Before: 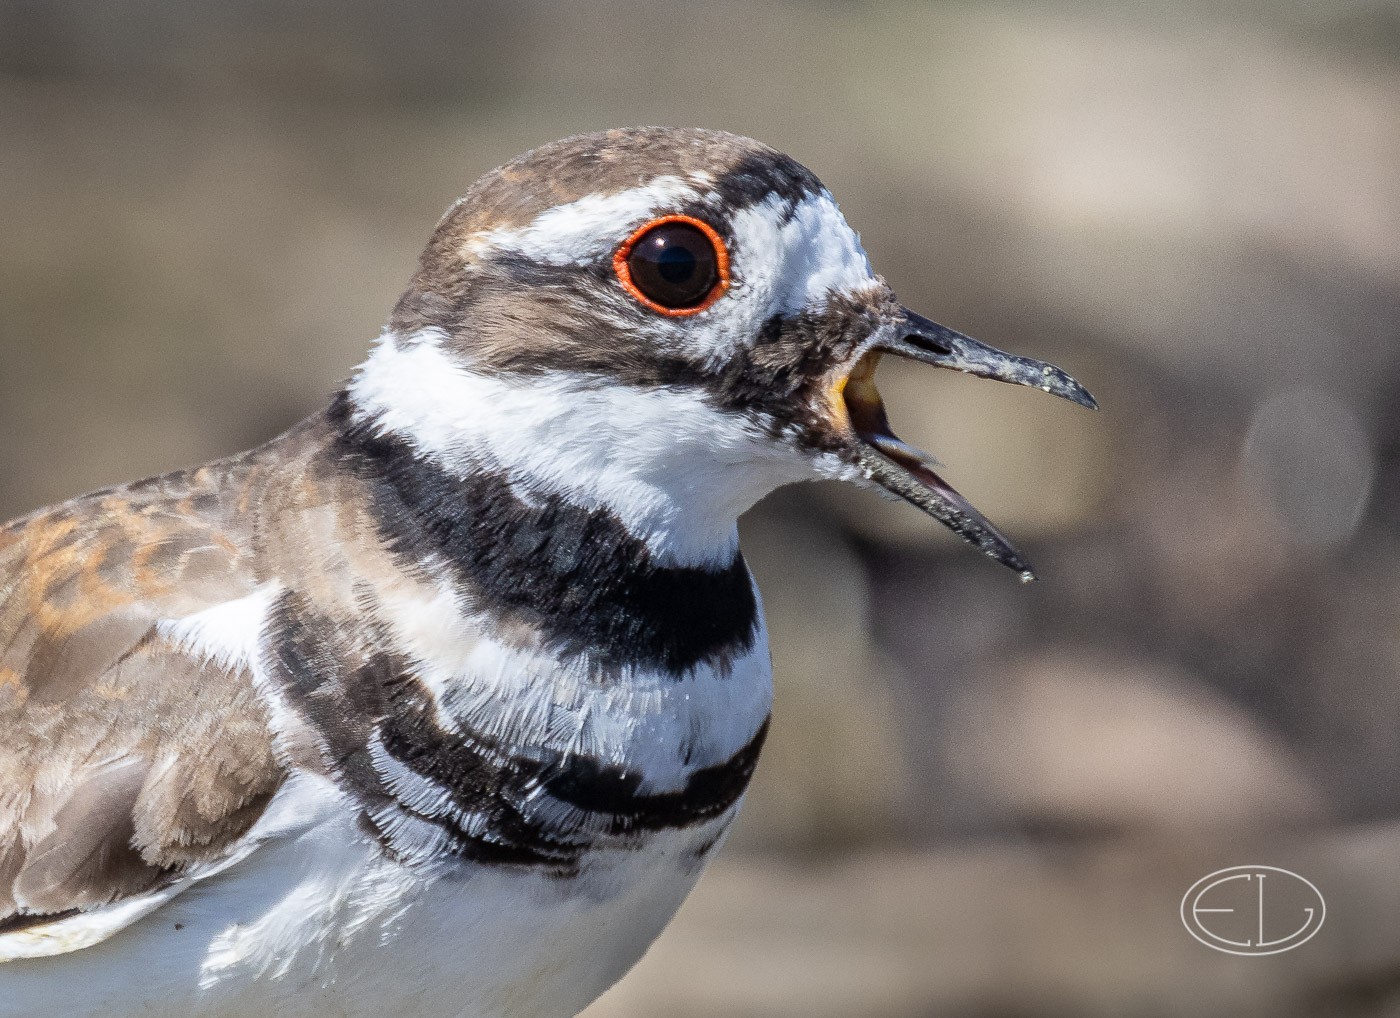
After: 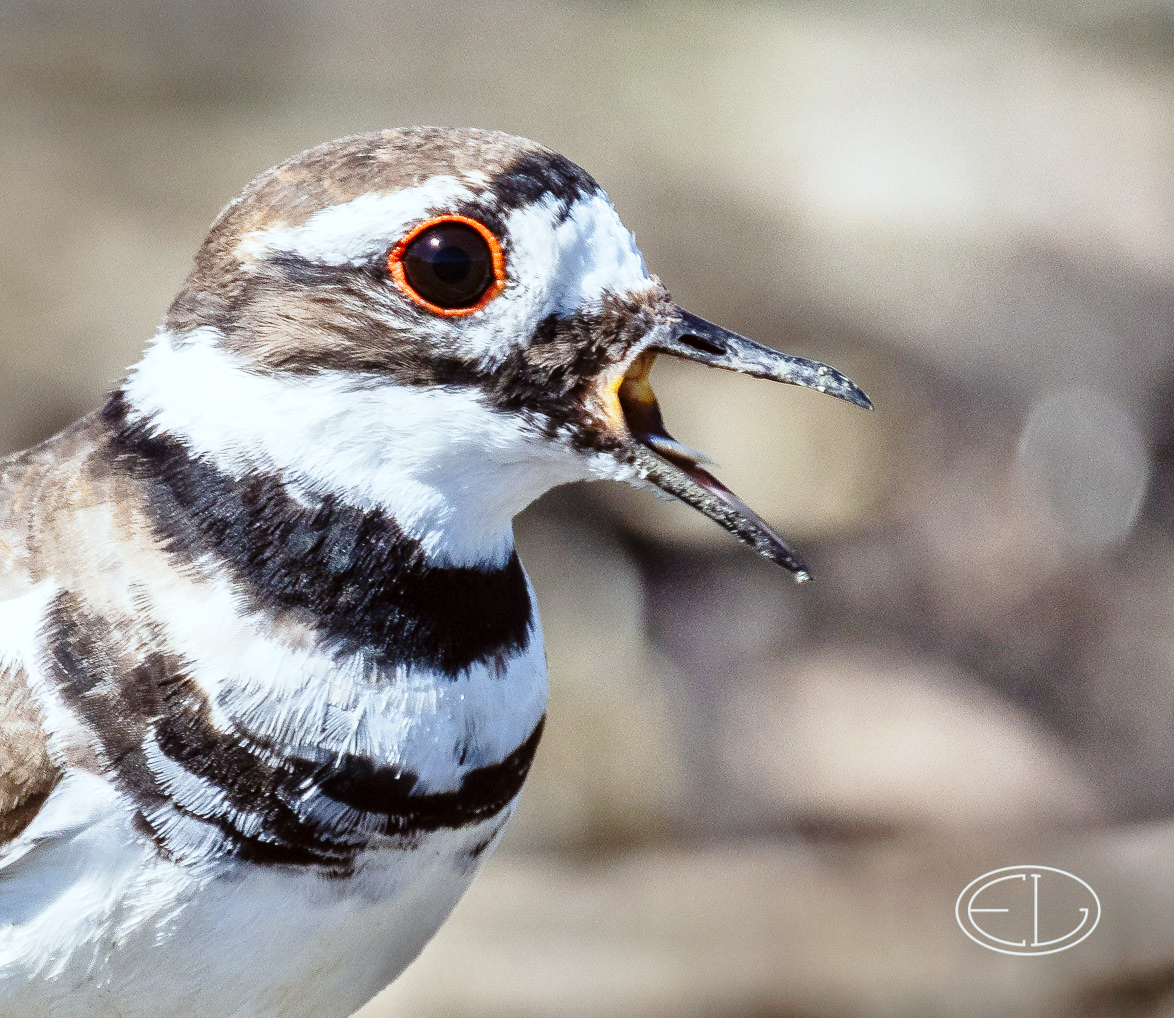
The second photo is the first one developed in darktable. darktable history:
crop: left 16.124%
color correction: highlights a* -2.77, highlights b* -2.43, shadows a* 1.99, shadows b* 2.77
base curve: curves: ch0 [(0, 0) (0.028, 0.03) (0.121, 0.232) (0.46, 0.748) (0.859, 0.968) (1, 1)], preserve colors none
shadows and highlights: shadows 53.11, soften with gaussian
